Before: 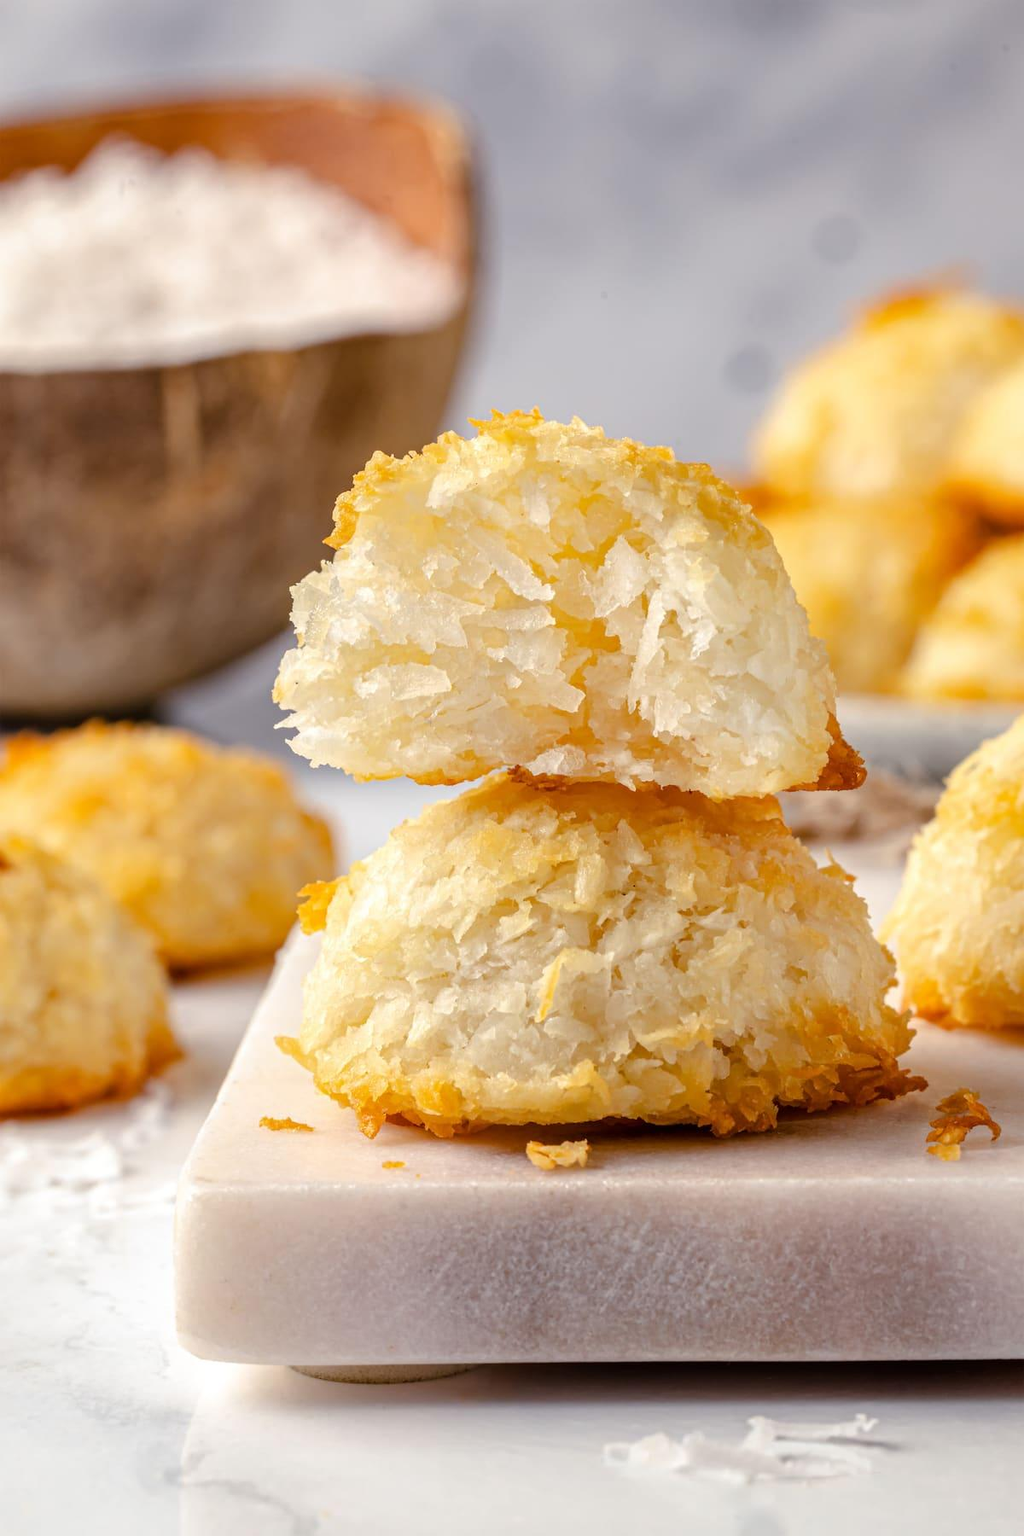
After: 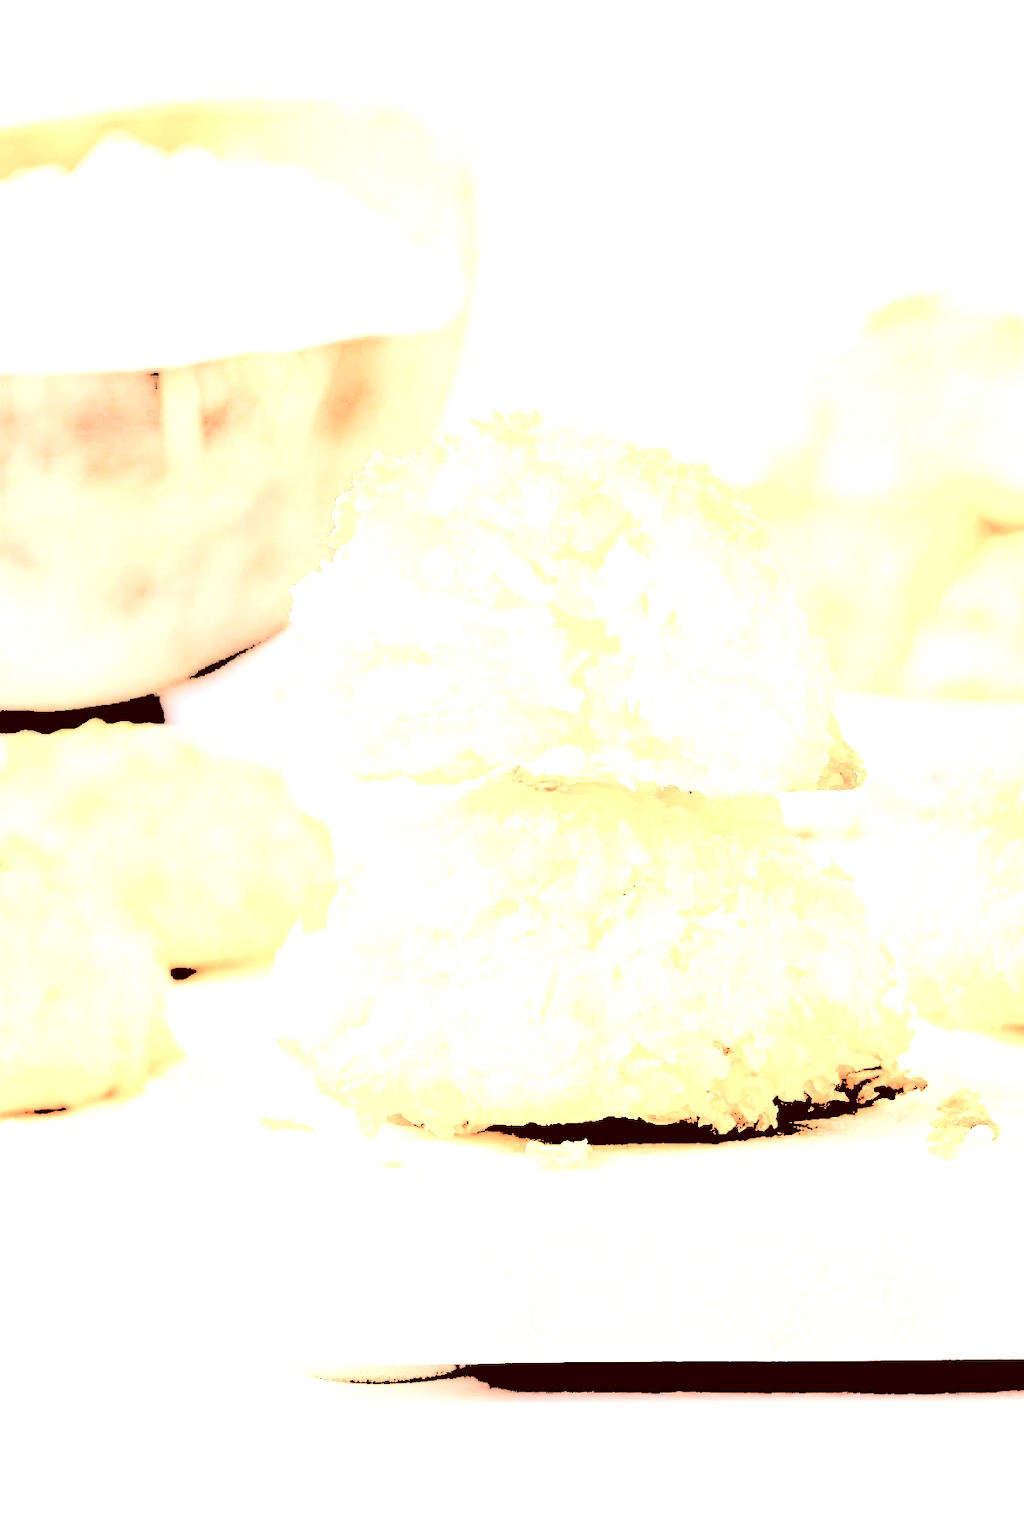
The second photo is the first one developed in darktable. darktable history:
color zones: curves: ch0 [(0, 0.559) (0.153, 0.551) (0.229, 0.5) (0.429, 0.5) (0.571, 0.5) (0.714, 0.5) (0.857, 0.5) (1, 0.559)]; ch1 [(0, 0.417) (0.112, 0.336) (0.213, 0.26) (0.429, 0.34) (0.571, 0.35) (0.683, 0.331) (0.857, 0.344) (1, 0.417)]
color correction: highlights a* 9.21, highlights b* 9.08, shadows a* 39.59, shadows b* 39.4, saturation 0.78
levels: levels [0.246, 0.256, 0.506]
